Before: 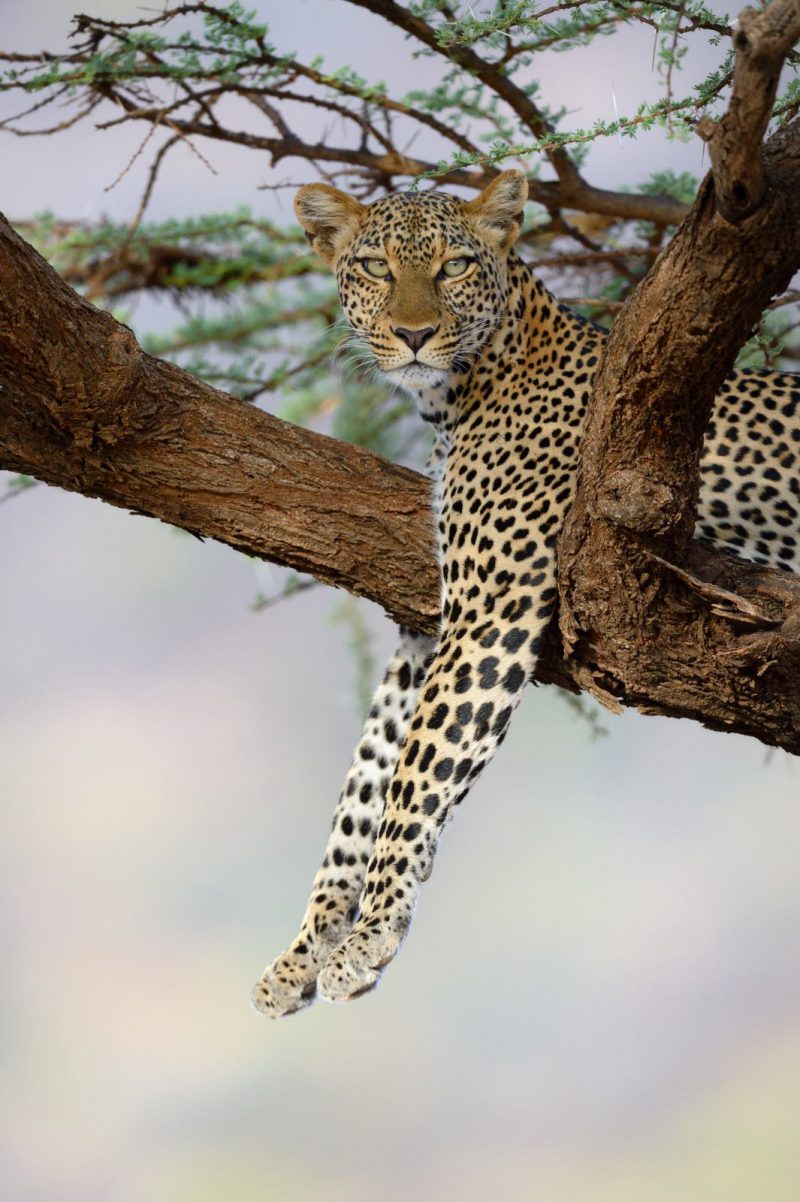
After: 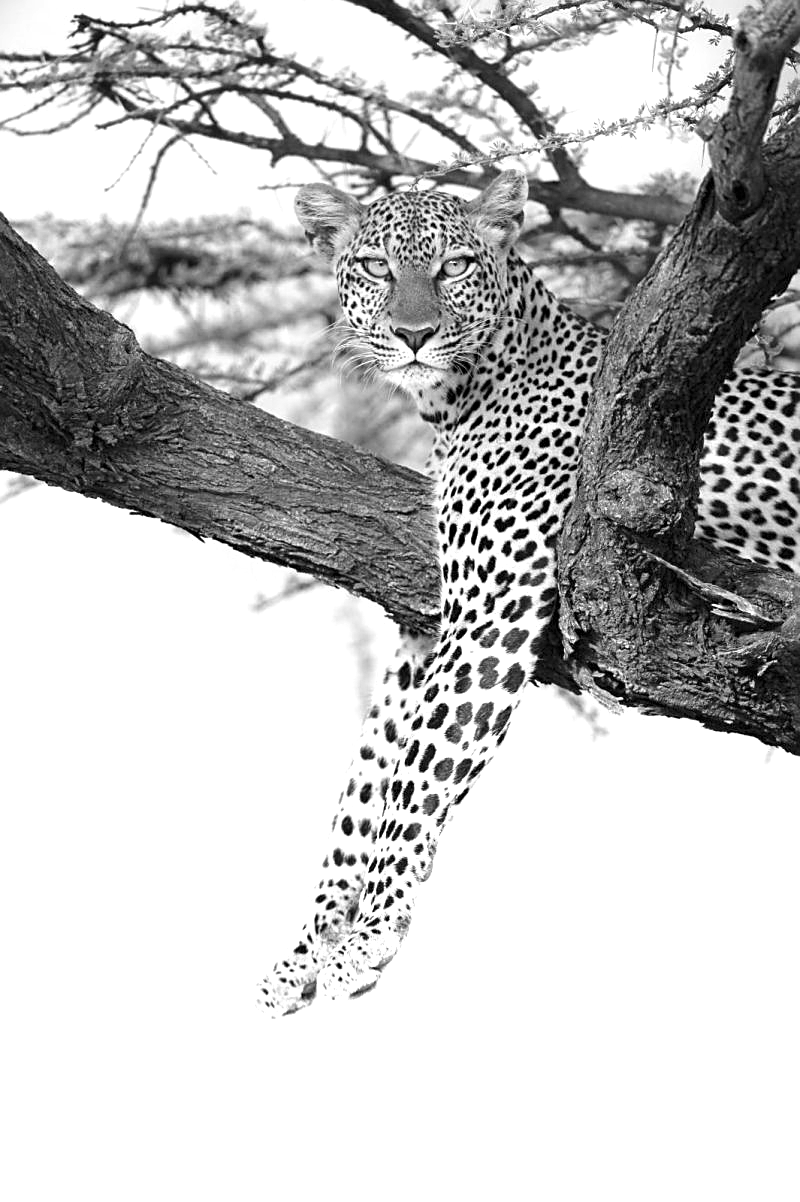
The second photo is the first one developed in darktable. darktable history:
exposure: black level correction 0, exposure 1.1 EV, compensate exposure bias true, compensate highlight preservation false
monochrome: size 1
sharpen: on, module defaults
color balance rgb: perceptual saturation grading › global saturation 20%, perceptual saturation grading › highlights -25%, perceptual saturation grading › shadows 25%, global vibrance 50%
